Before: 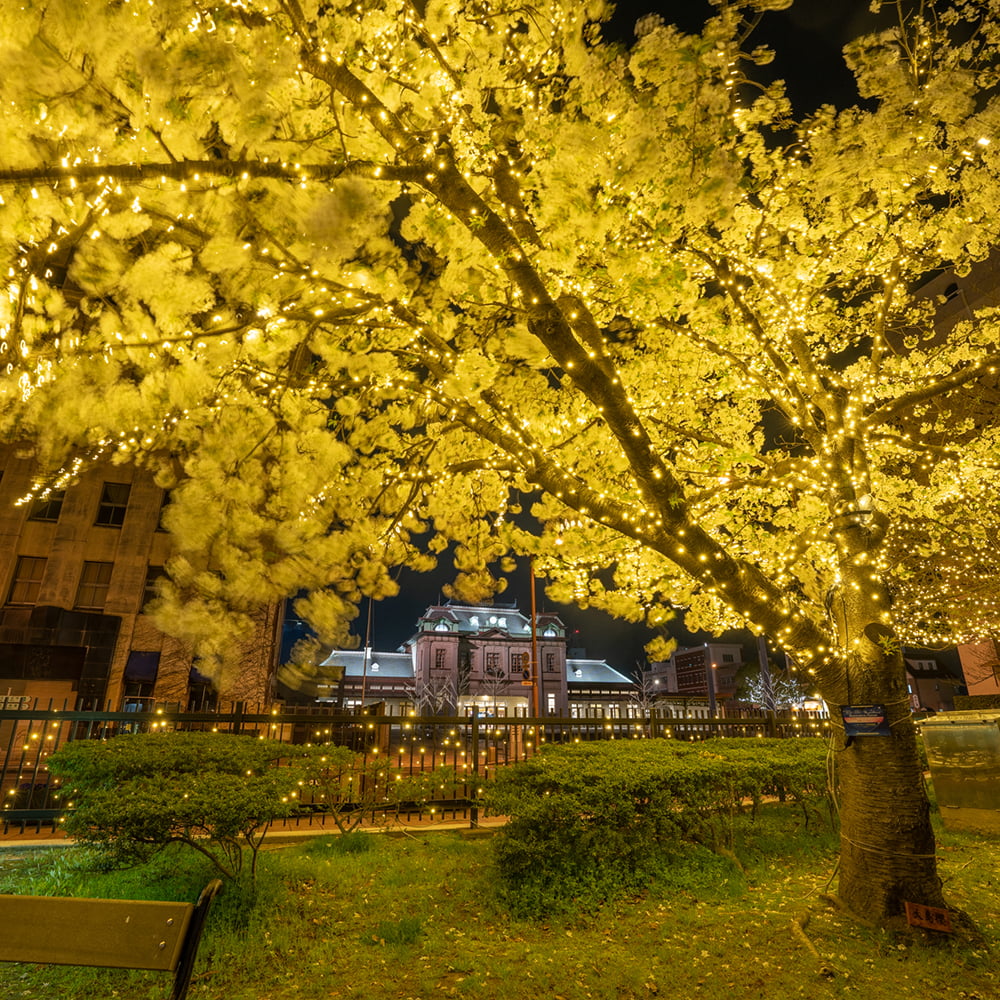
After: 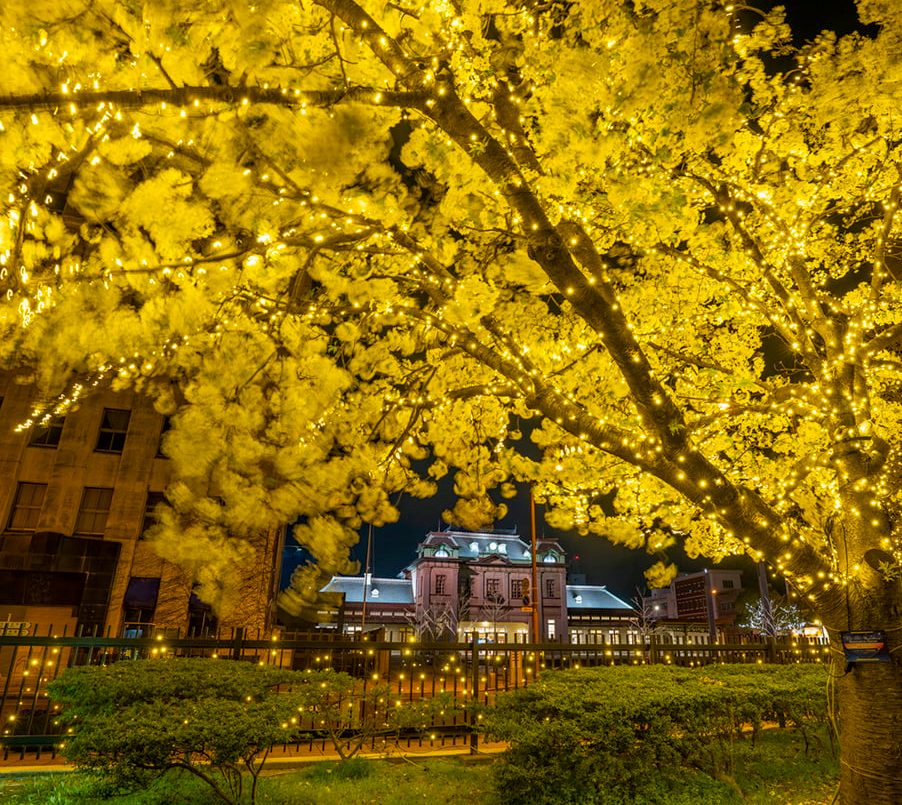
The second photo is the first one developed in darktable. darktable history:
haze removal: compatibility mode true, adaptive false
local contrast: highlights 61%, shadows 106%, detail 107%, midtone range 0.529
white balance: red 1, blue 1
color balance rgb: linear chroma grading › global chroma 9.31%, global vibrance 41.49%
crop: top 7.49%, right 9.717%, bottom 11.943%
